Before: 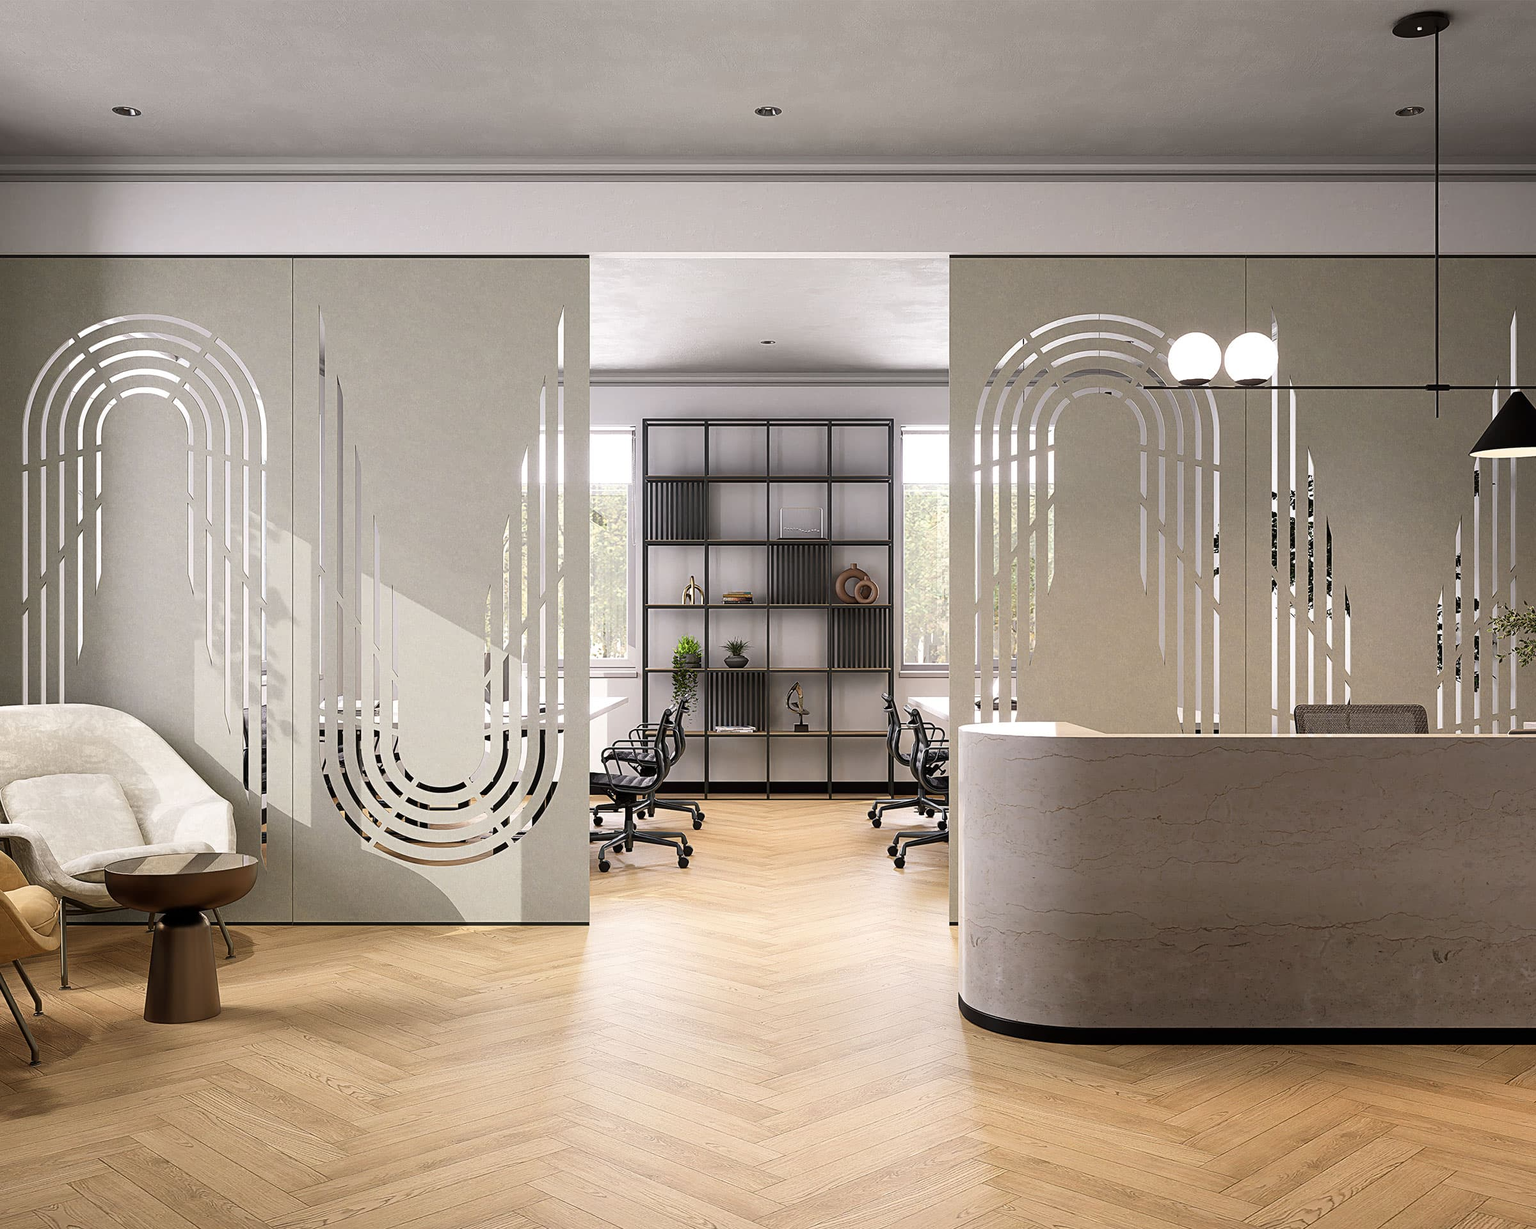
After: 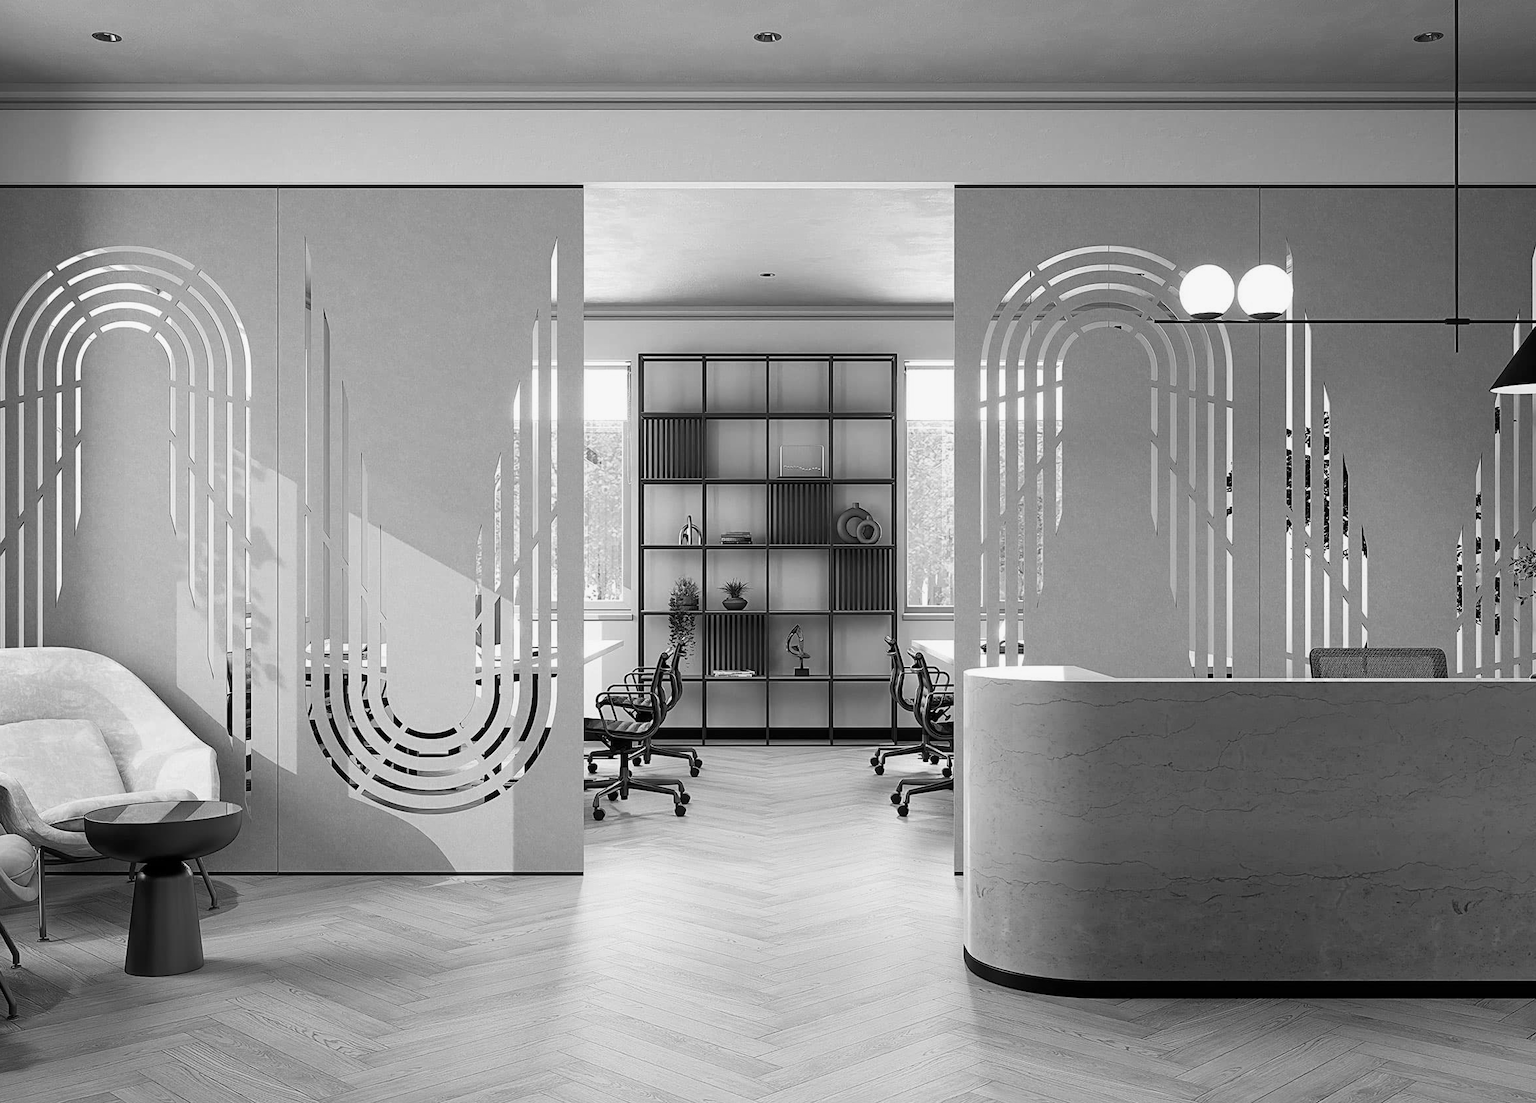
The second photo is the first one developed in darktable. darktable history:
crop: left 1.507%, top 6.147%, right 1.379%, bottom 6.637%
color calibration: output gray [0.21, 0.42, 0.37, 0], gray › normalize channels true, illuminant same as pipeline (D50), adaptation XYZ, x 0.346, y 0.359, gamut compression 0
